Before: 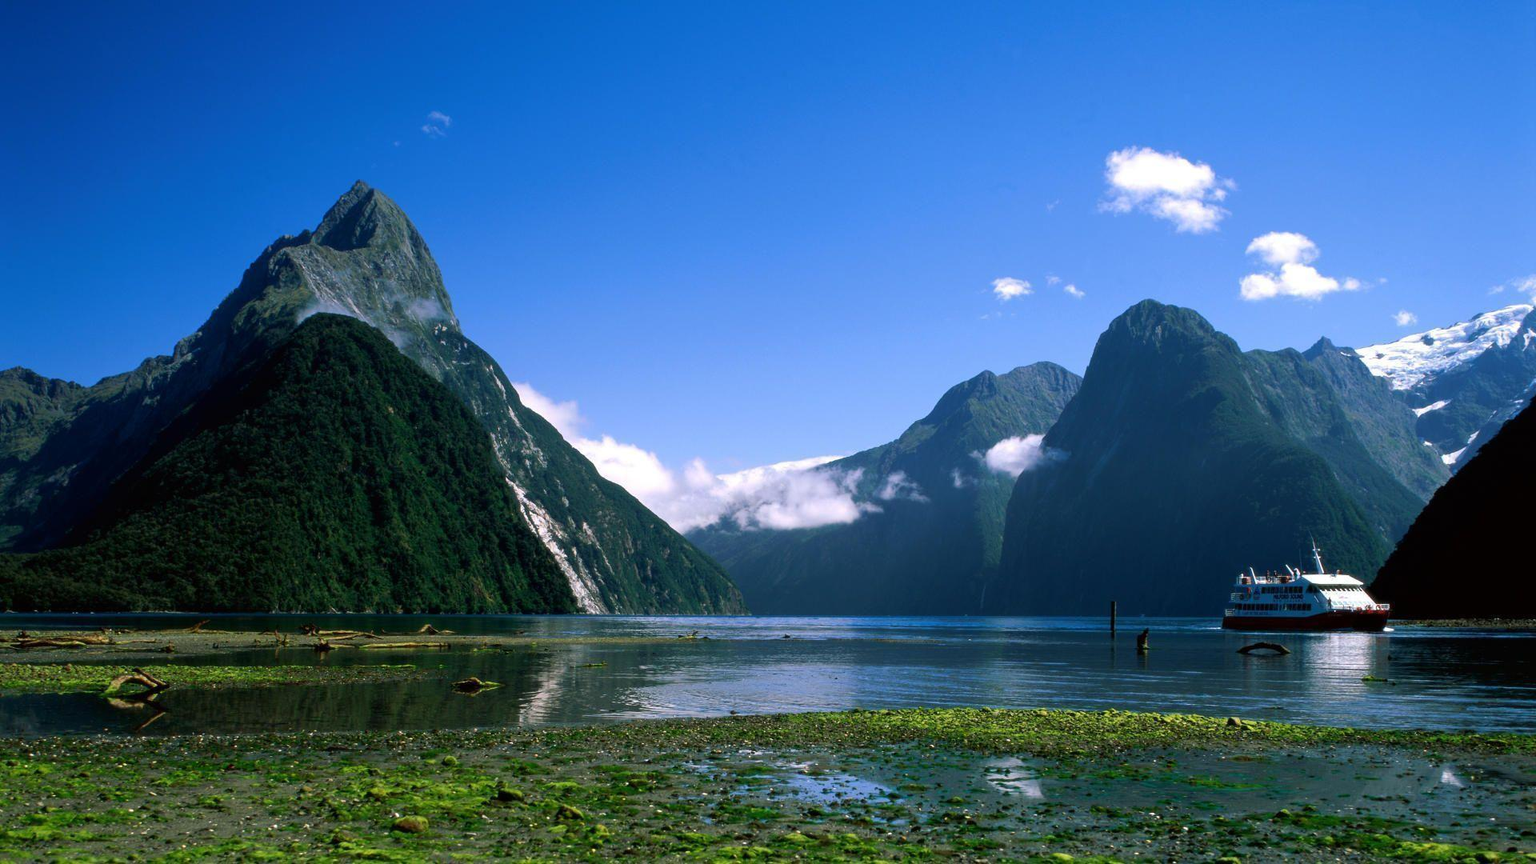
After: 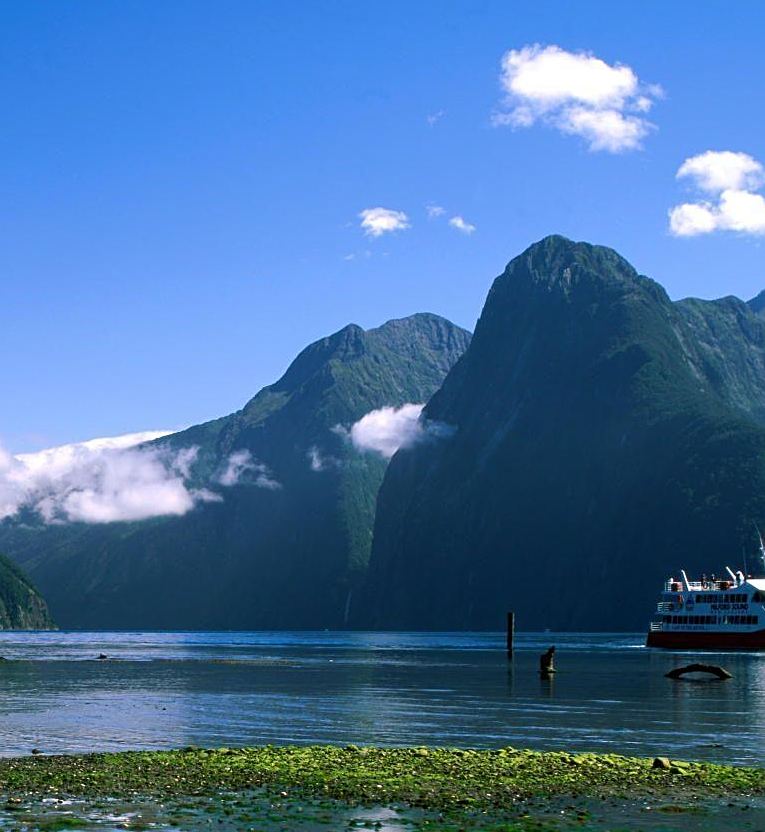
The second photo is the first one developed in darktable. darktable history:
crop: left 45.897%, top 12.936%, right 14.224%, bottom 10.005%
sharpen: radius 2.202, amount 0.386, threshold 0.09
